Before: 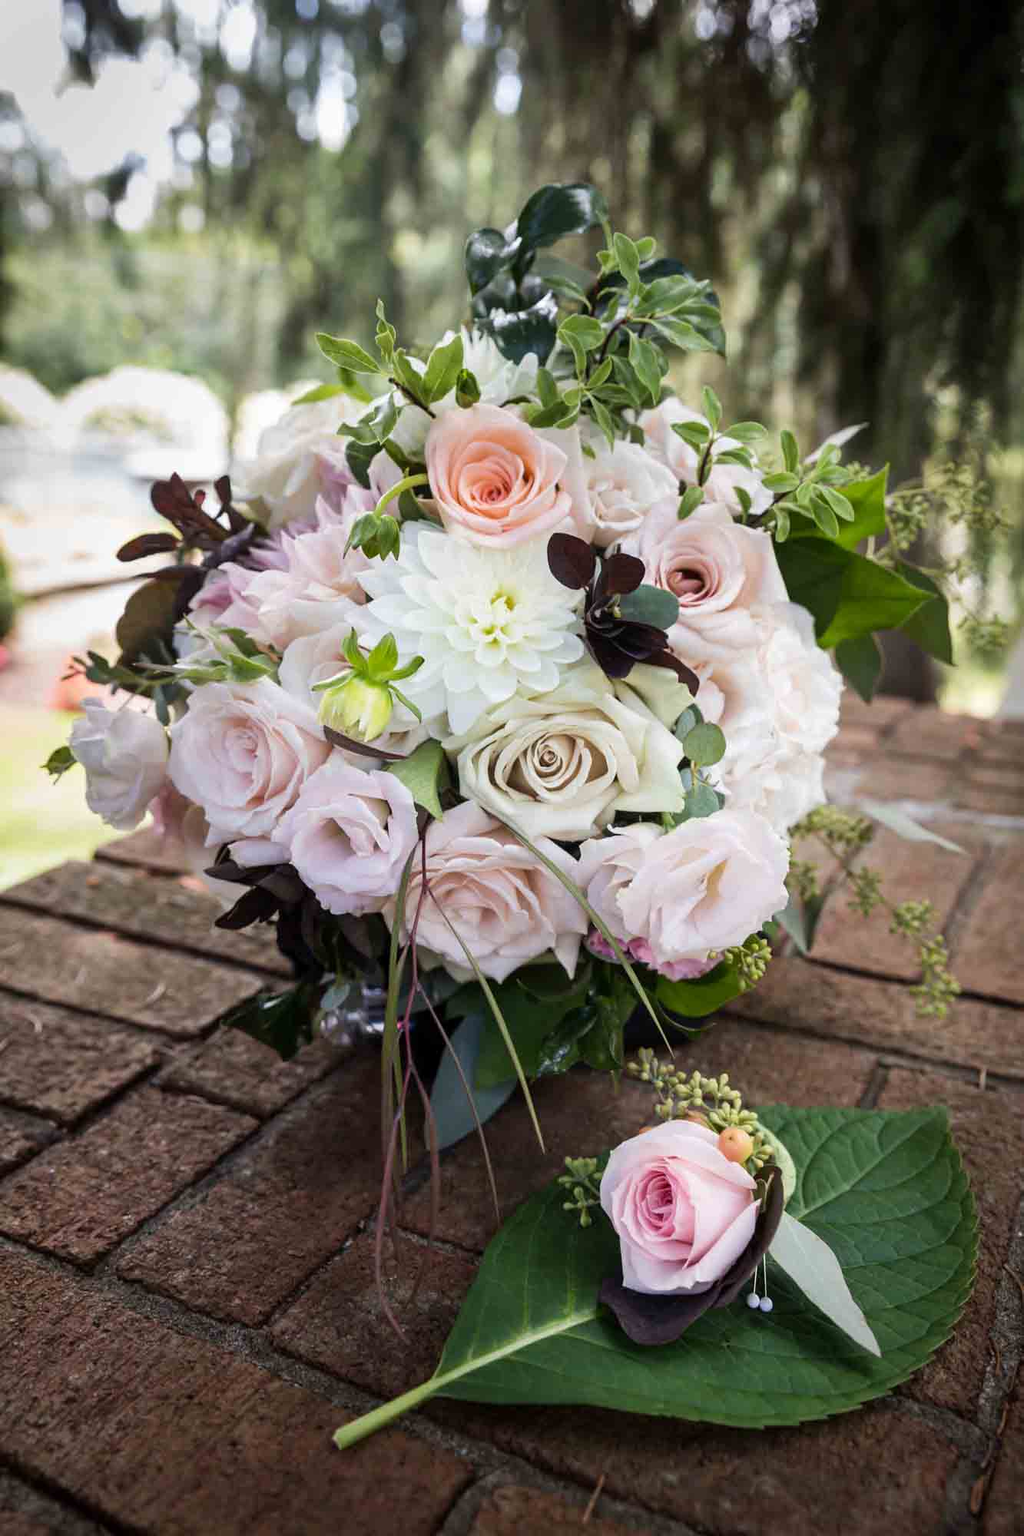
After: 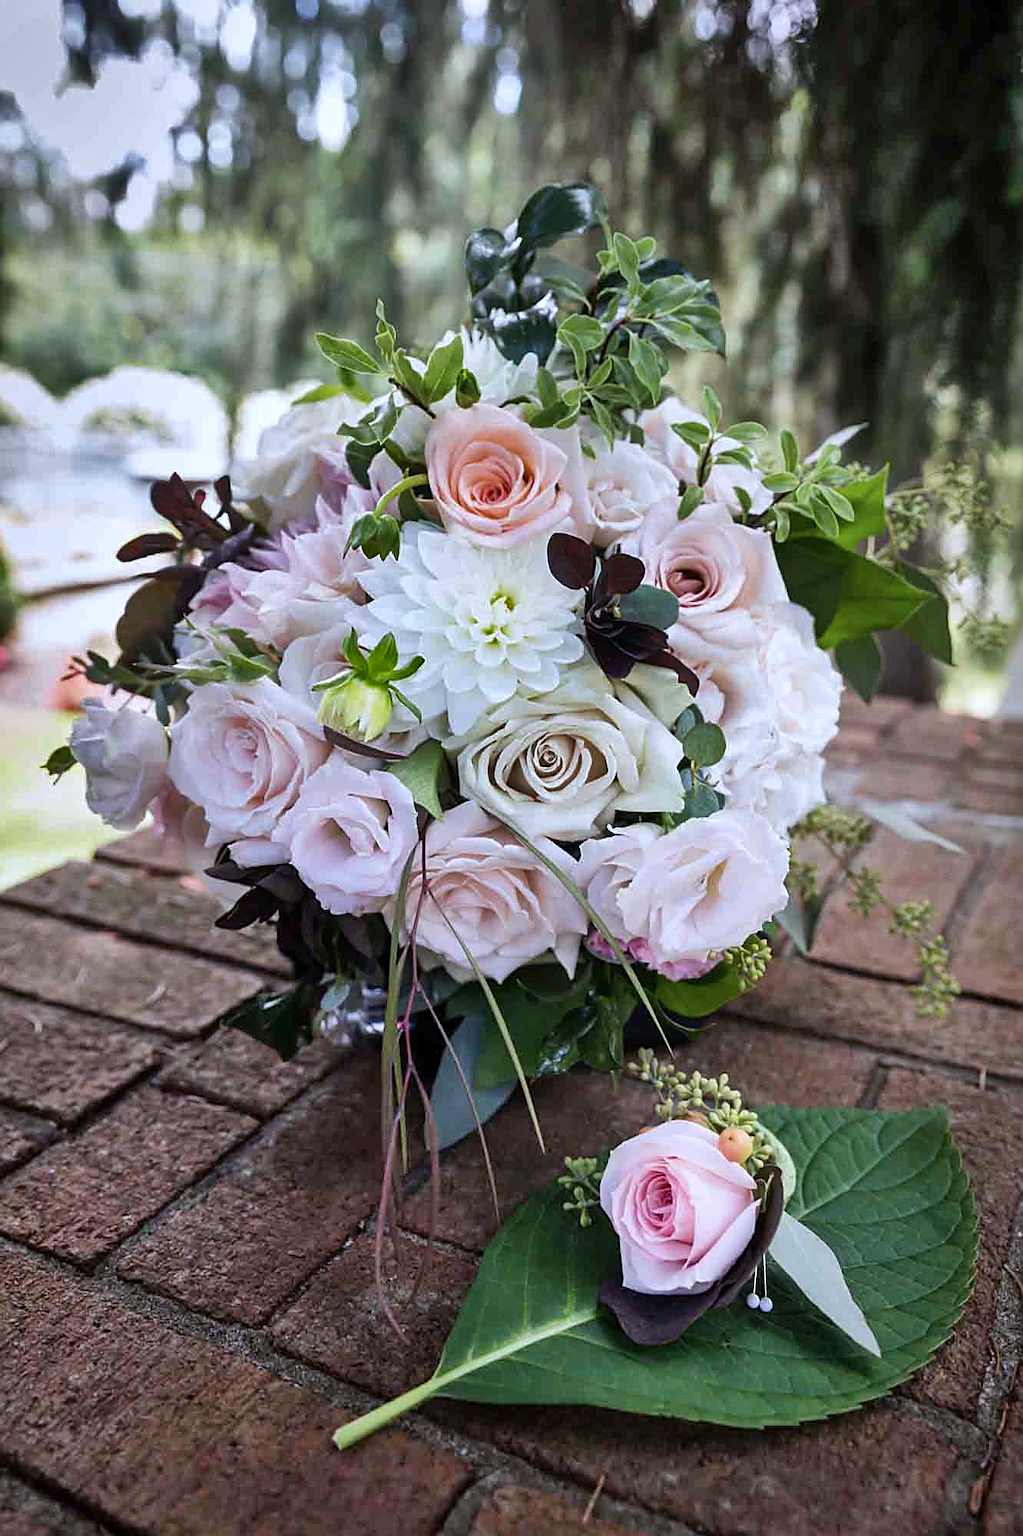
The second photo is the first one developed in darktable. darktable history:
color calibration: illuminant as shot in camera, x 0.366, y 0.378, temperature 4427.56 K
shadows and highlights: white point adjustment 0.11, highlights -69.39, soften with gaussian
sharpen: on, module defaults
